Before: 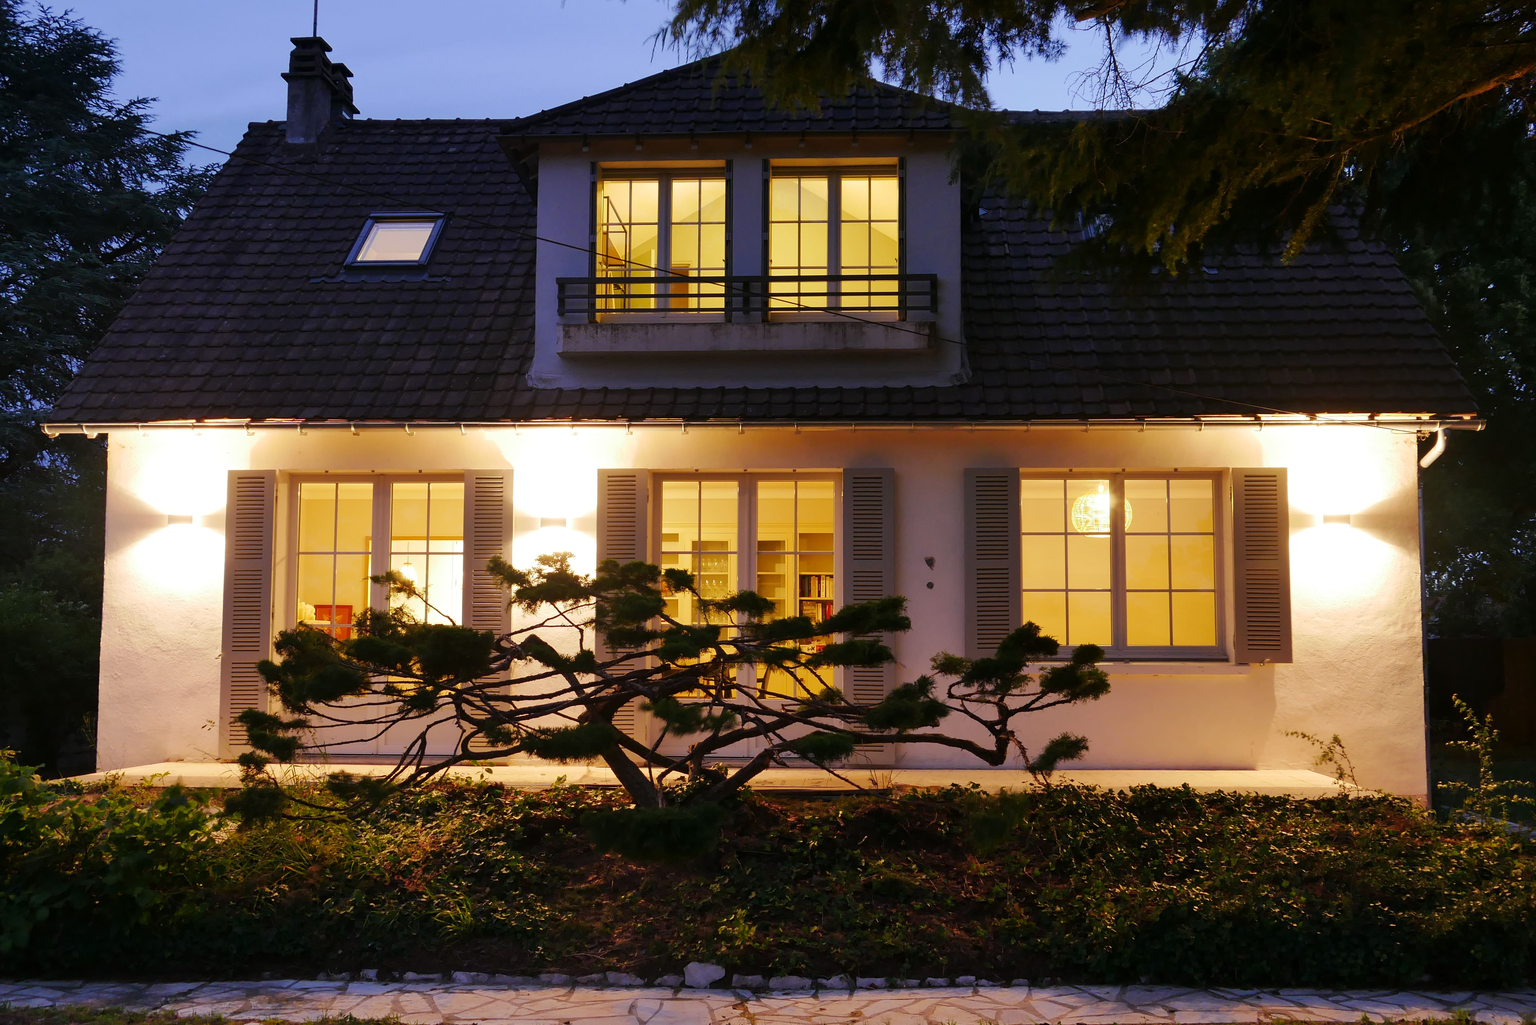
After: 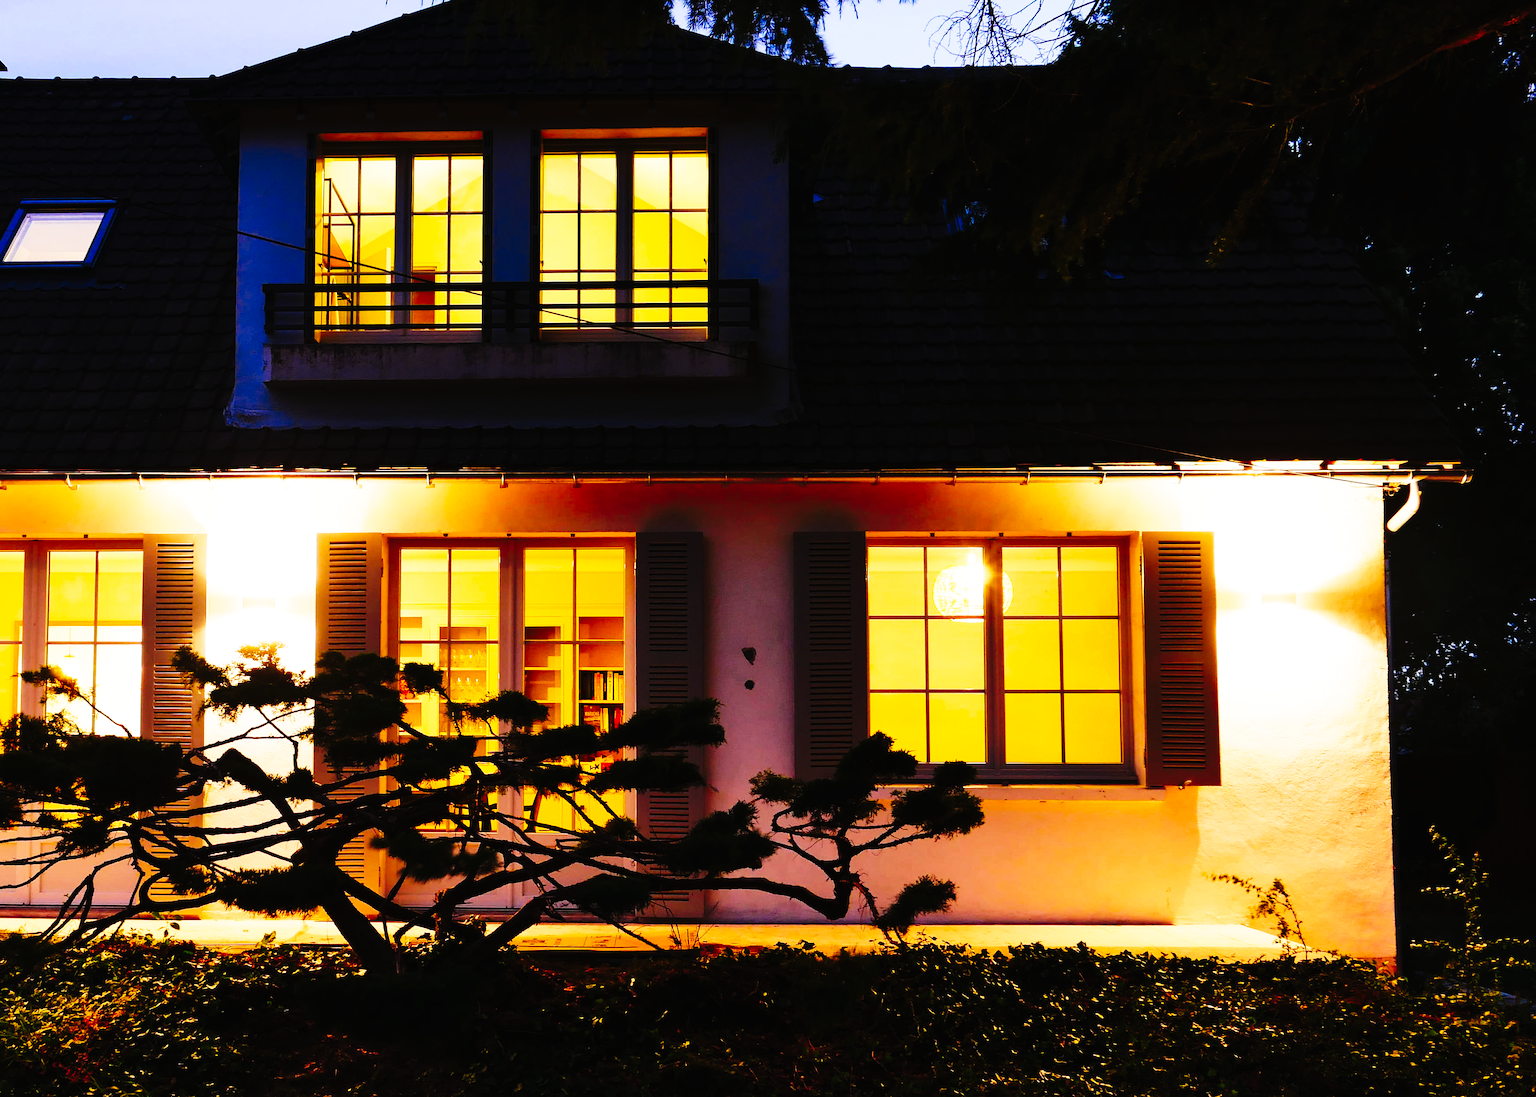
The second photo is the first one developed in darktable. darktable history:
tone curve: curves: ch0 [(0, 0) (0.003, 0.01) (0.011, 0.012) (0.025, 0.012) (0.044, 0.017) (0.069, 0.021) (0.1, 0.025) (0.136, 0.03) (0.177, 0.037) (0.224, 0.052) (0.277, 0.092) (0.335, 0.16) (0.399, 0.3) (0.468, 0.463) (0.543, 0.639) (0.623, 0.796) (0.709, 0.904) (0.801, 0.962) (0.898, 0.988) (1, 1)], preserve colors none
crop: left 23.095%, top 5.827%, bottom 11.854%
